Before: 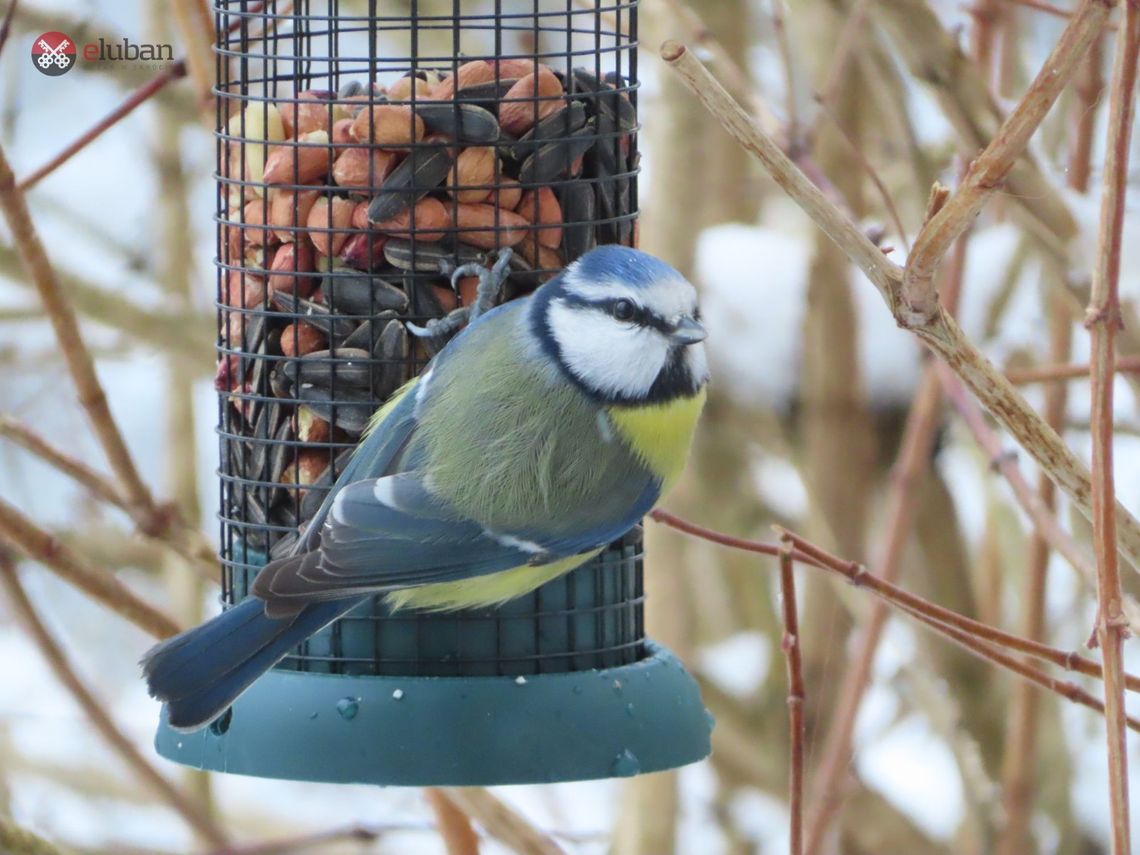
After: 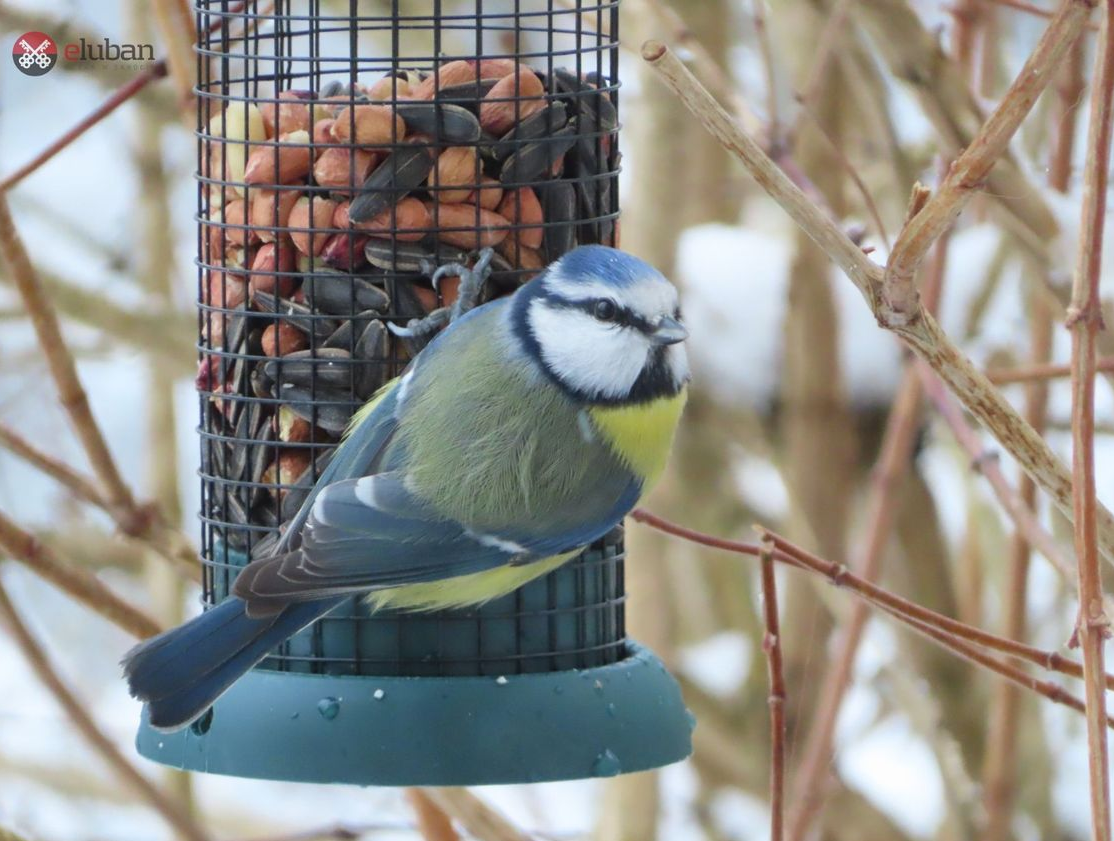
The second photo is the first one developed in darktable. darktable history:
crop and rotate: left 1.721%, right 0.521%, bottom 1.63%
